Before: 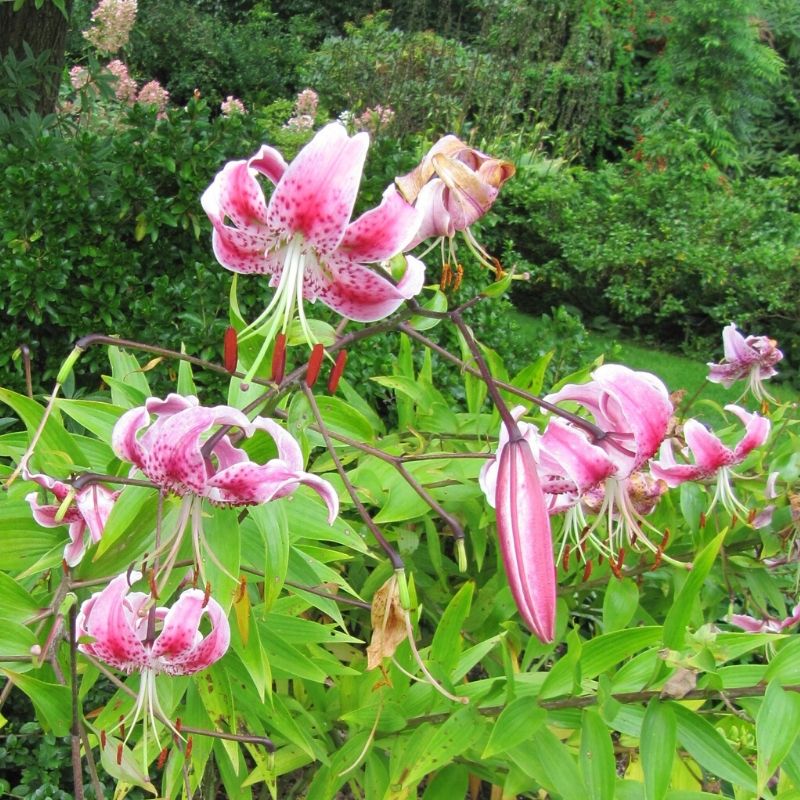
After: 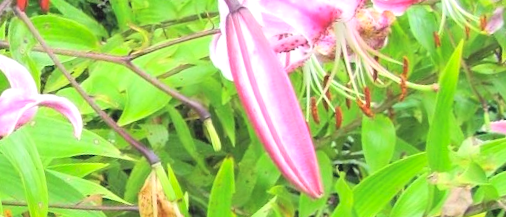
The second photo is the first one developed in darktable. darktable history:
crop and rotate: left 35.509%, top 50.238%, bottom 4.934%
contrast brightness saturation: contrast 0.1, brightness 0.3, saturation 0.14
tone equalizer: -8 EV -0.417 EV, -7 EV -0.389 EV, -6 EV -0.333 EV, -5 EV -0.222 EV, -3 EV 0.222 EV, -2 EV 0.333 EV, -1 EV 0.389 EV, +0 EV 0.417 EV, edges refinement/feathering 500, mask exposure compensation -1.57 EV, preserve details no
rotate and perspective: rotation -14.8°, crop left 0.1, crop right 0.903, crop top 0.25, crop bottom 0.748
